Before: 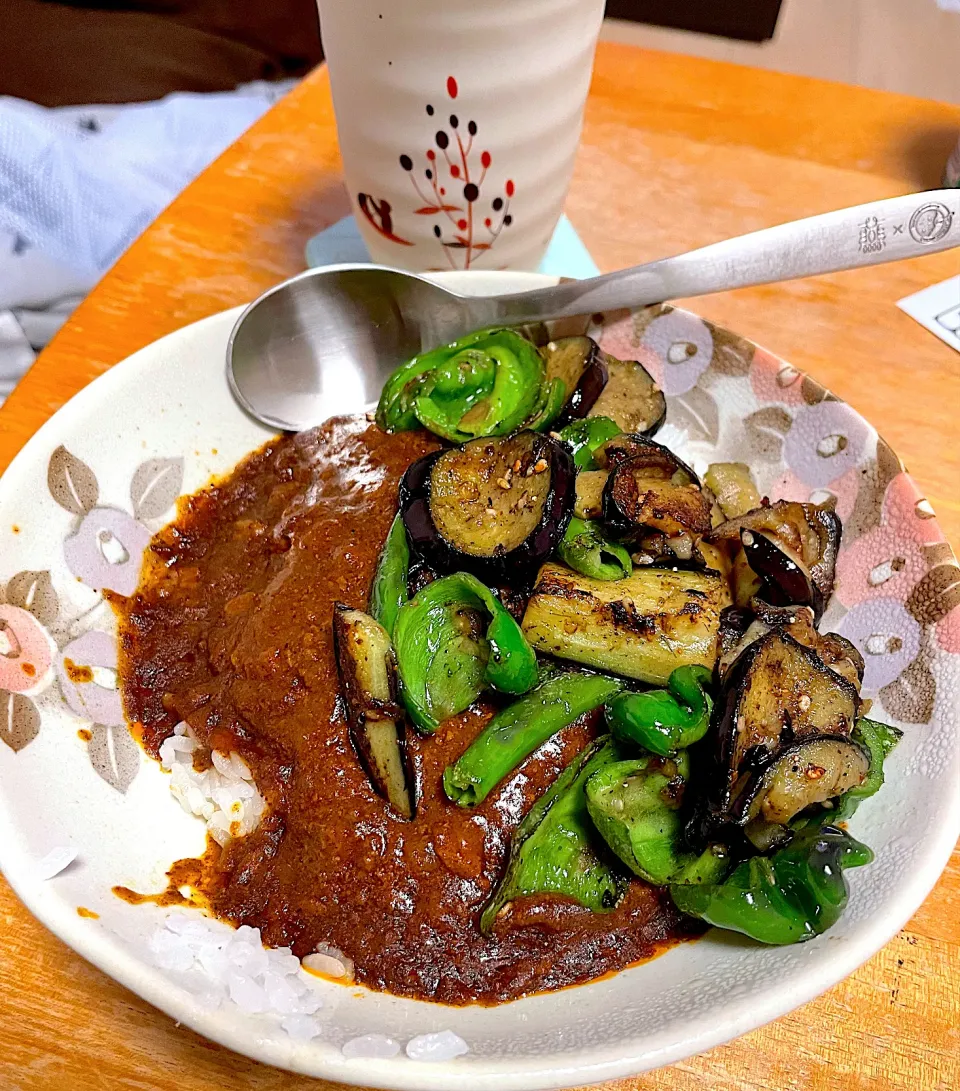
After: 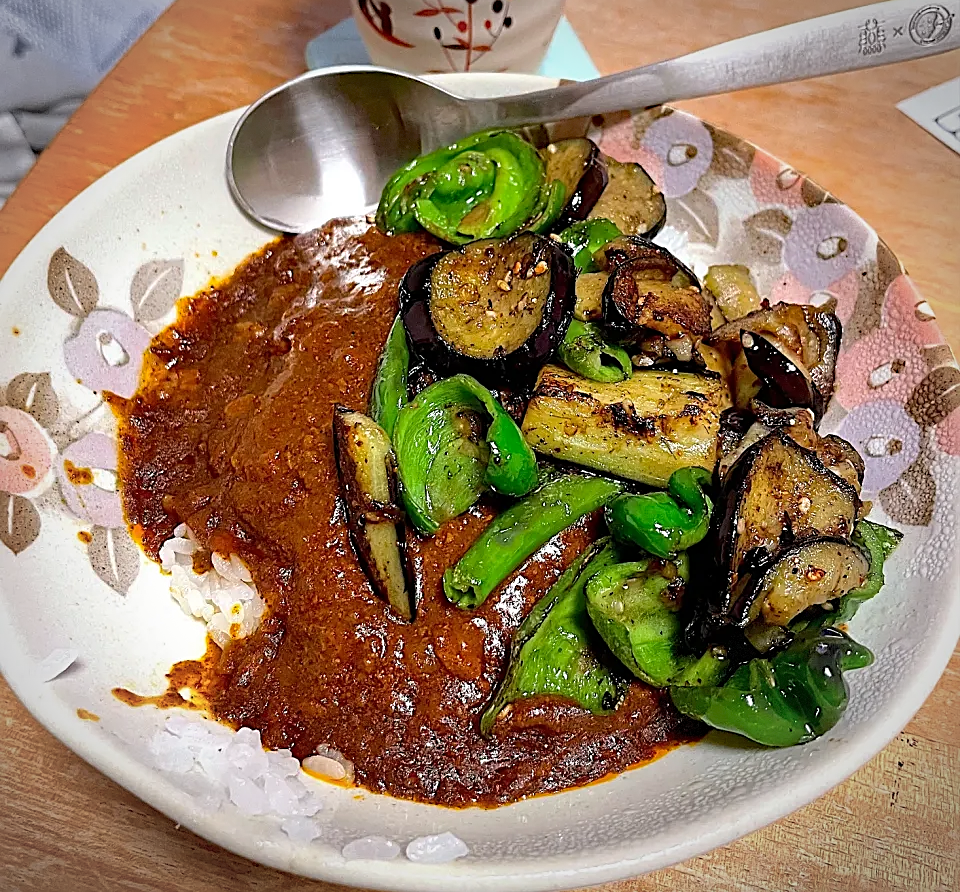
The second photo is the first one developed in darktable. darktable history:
haze removal: compatibility mode true, adaptive false
crop and rotate: top 18.164%
sharpen: amount 0.492
vignetting: fall-off start 67.42%, fall-off radius 67.22%, automatic ratio true, dithering 8-bit output
